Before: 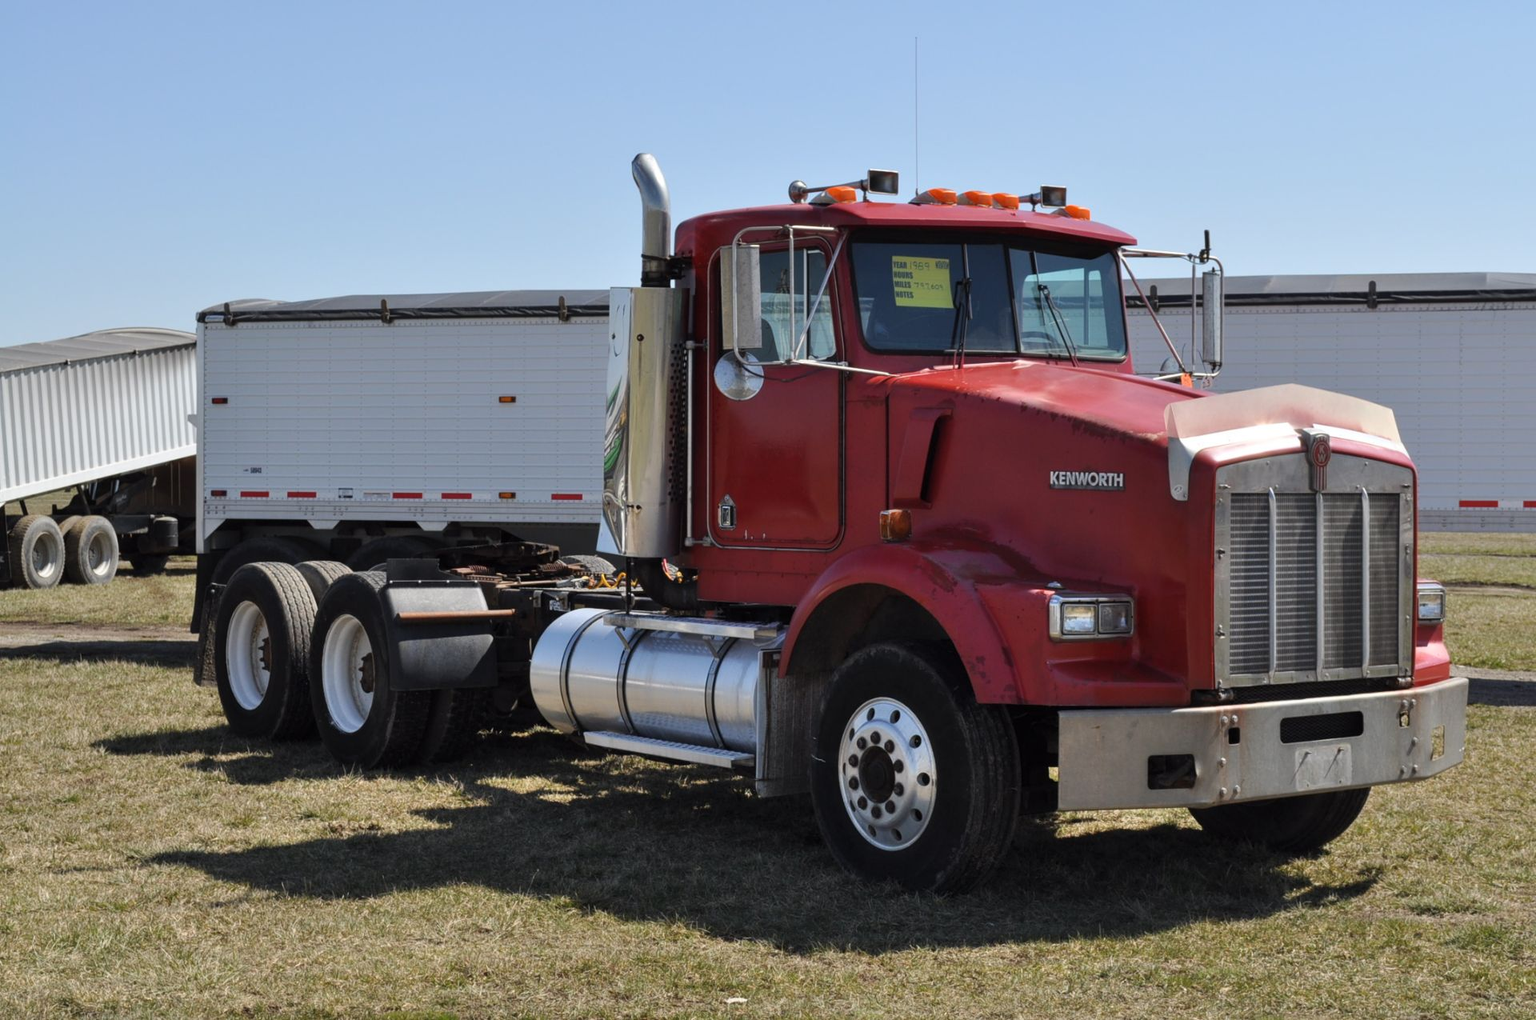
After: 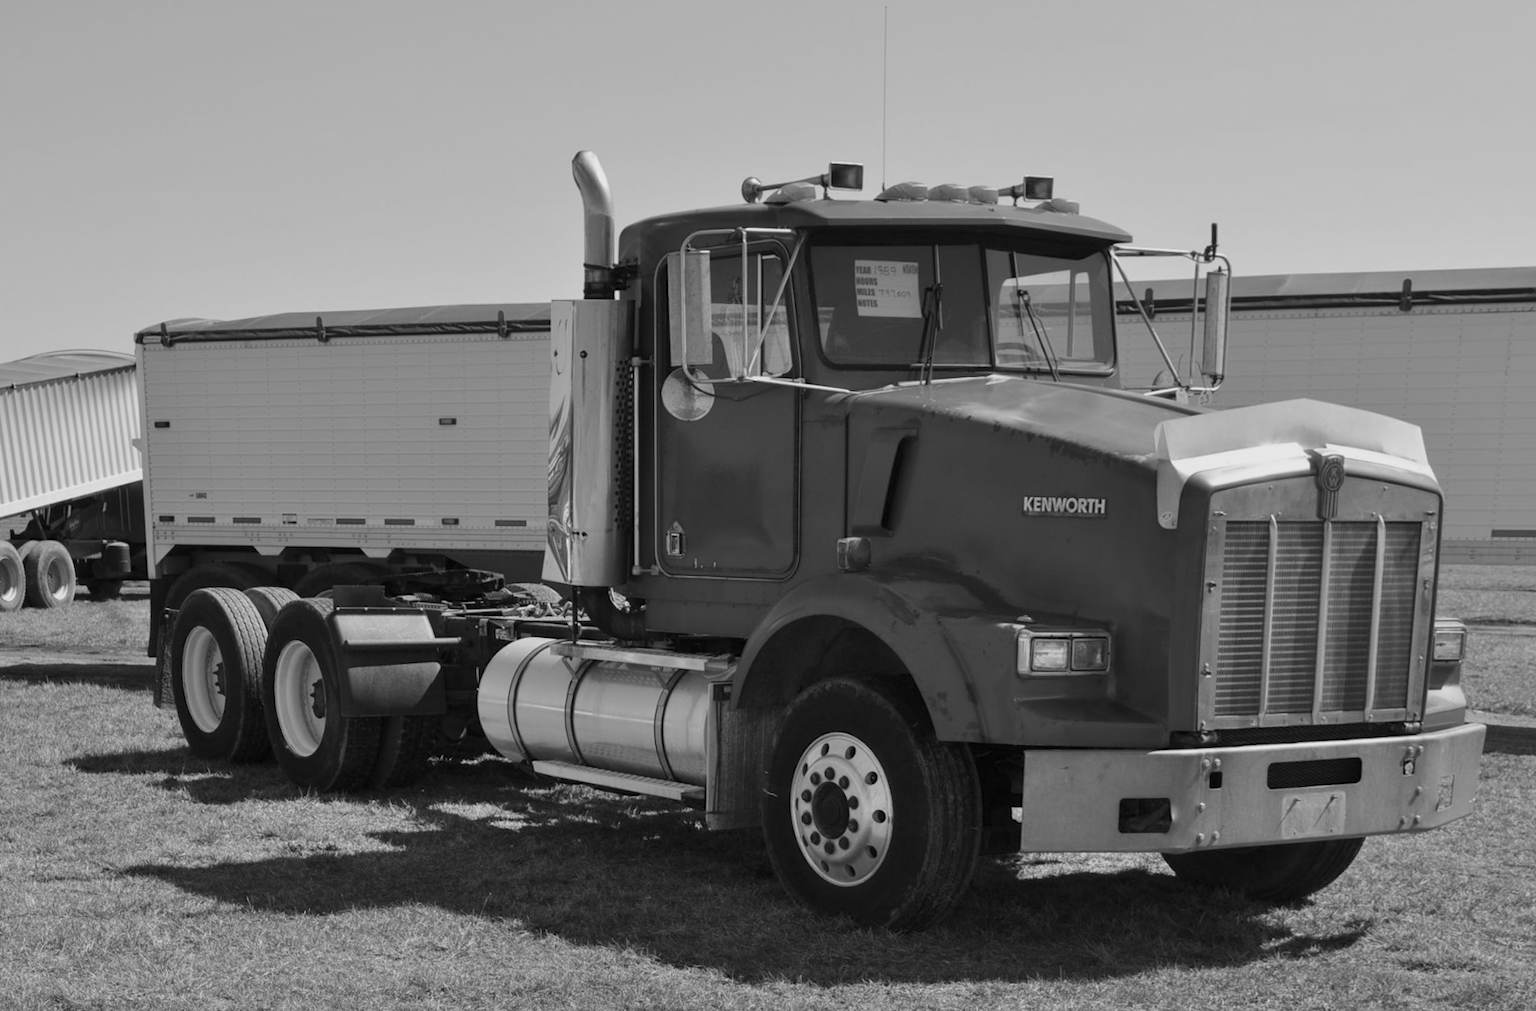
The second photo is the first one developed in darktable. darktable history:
color balance rgb: perceptual saturation grading › global saturation -0.31%, global vibrance -8%, contrast -13%, saturation formula JzAzBz (2021)
rotate and perspective: rotation 0.062°, lens shift (vertical) 0.115, lens shift (horizontal) -0.133, crop left 0.047, crop right 0.94, crop top 0.061, crop bottom 0.94
monochrome: on, module defaults
